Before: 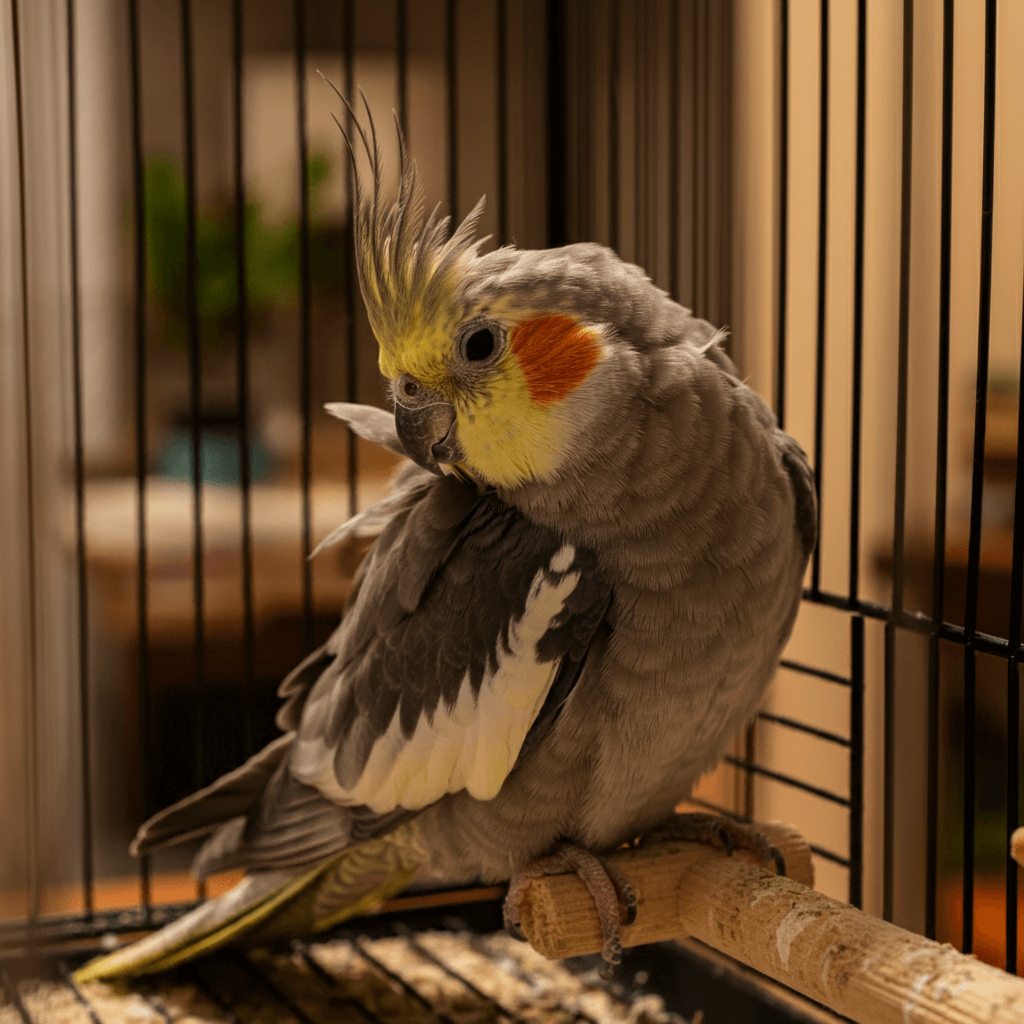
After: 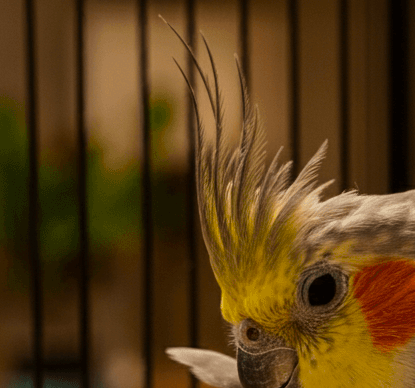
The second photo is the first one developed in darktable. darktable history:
crop: left 15.452%, top 5.459%, right 43.956%, bottom 56.62%
exposure: exposure -0.153 EV, compensate highlight preservation false
color balance: output saturation 120%
